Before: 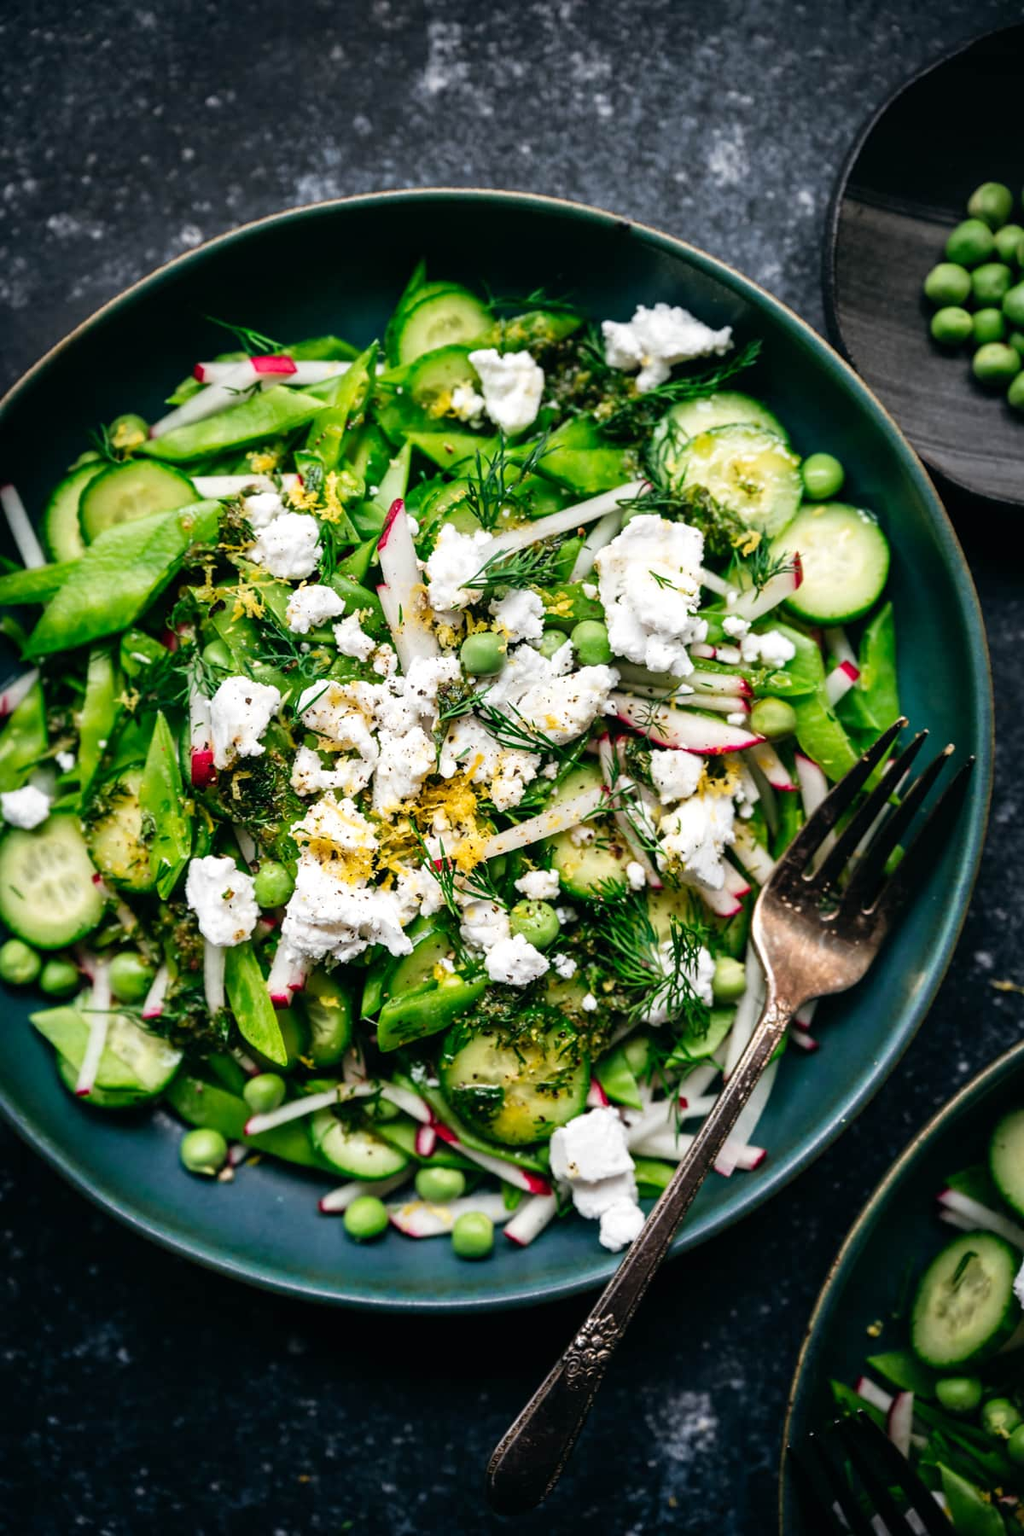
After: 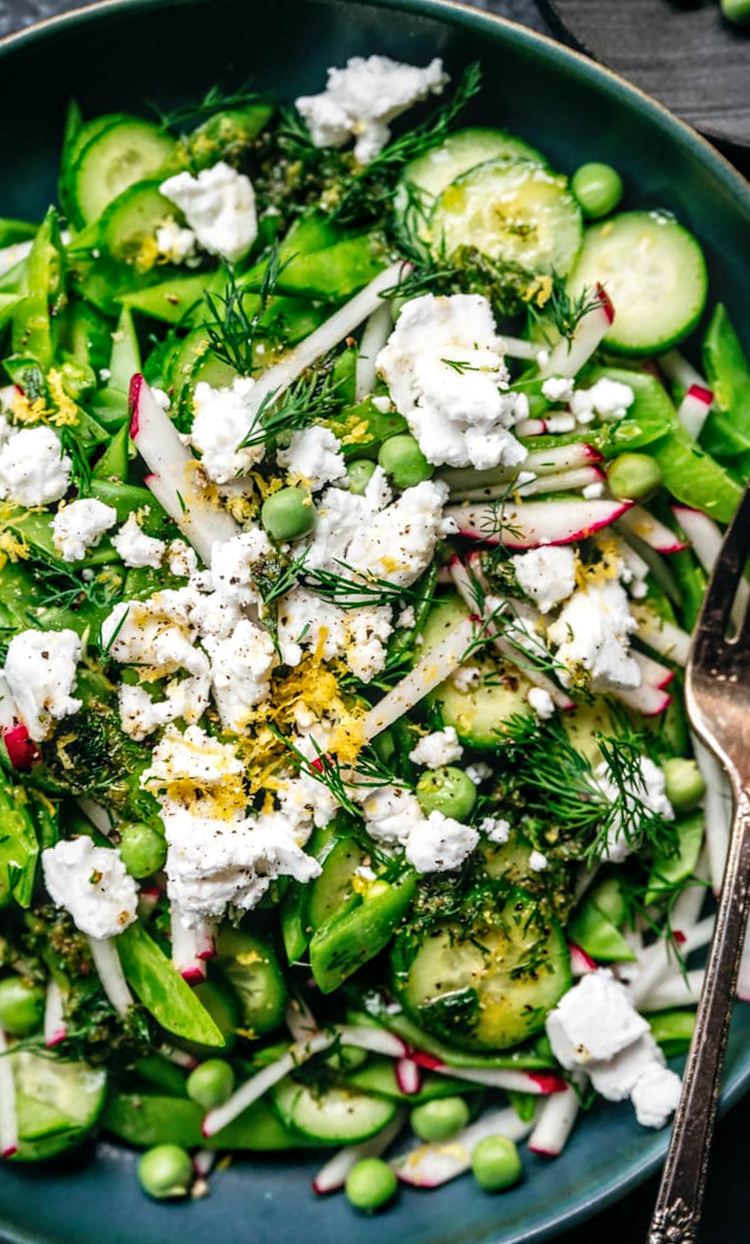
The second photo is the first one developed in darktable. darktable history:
local contrast: on, module defaults
crop and rotate: angle 18.78°, left 6.825%, right 3.703%, bottom 1.176%
